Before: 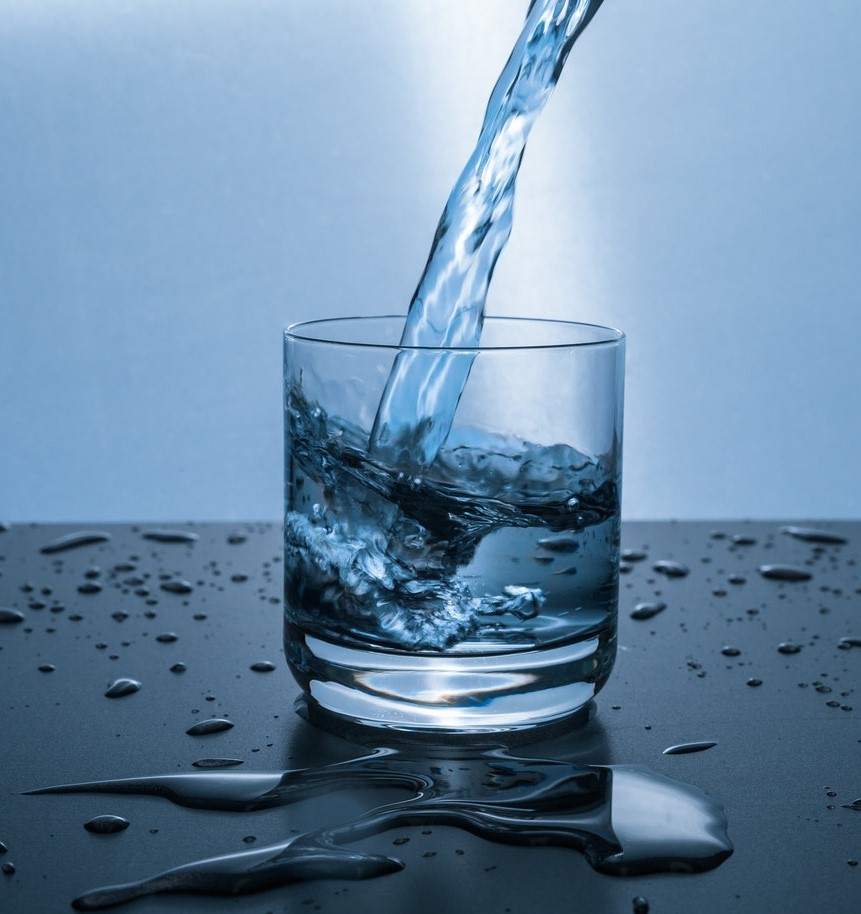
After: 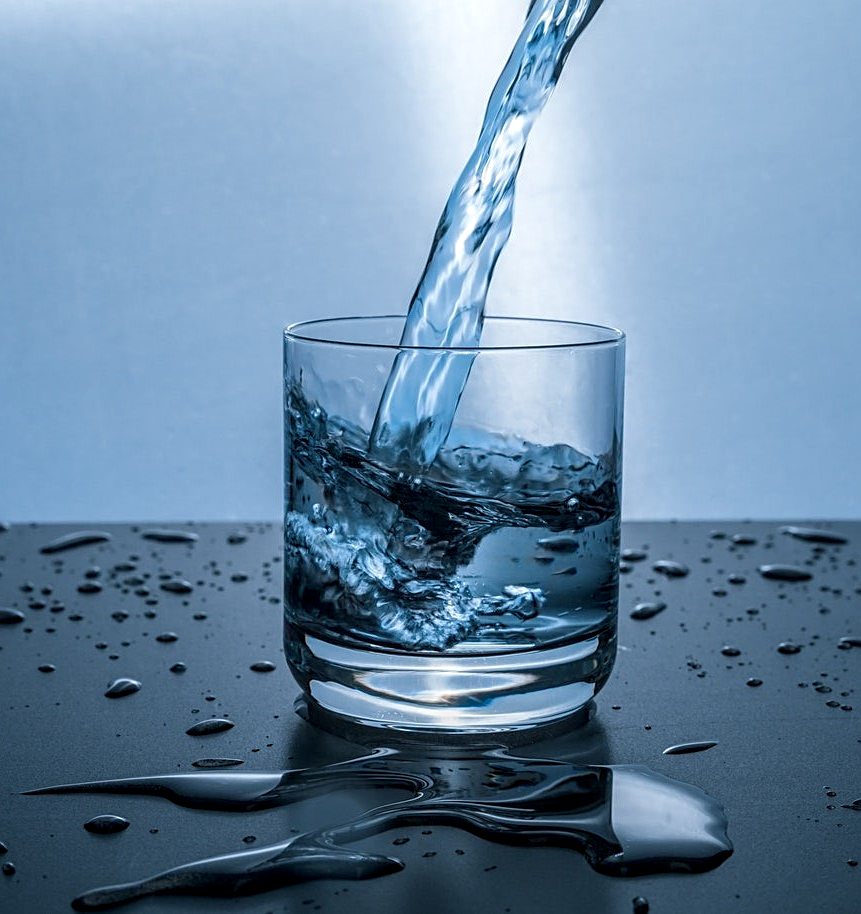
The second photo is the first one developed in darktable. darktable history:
sharpen: on, module defaults
local contrast: highlights 23%, detail 130%
